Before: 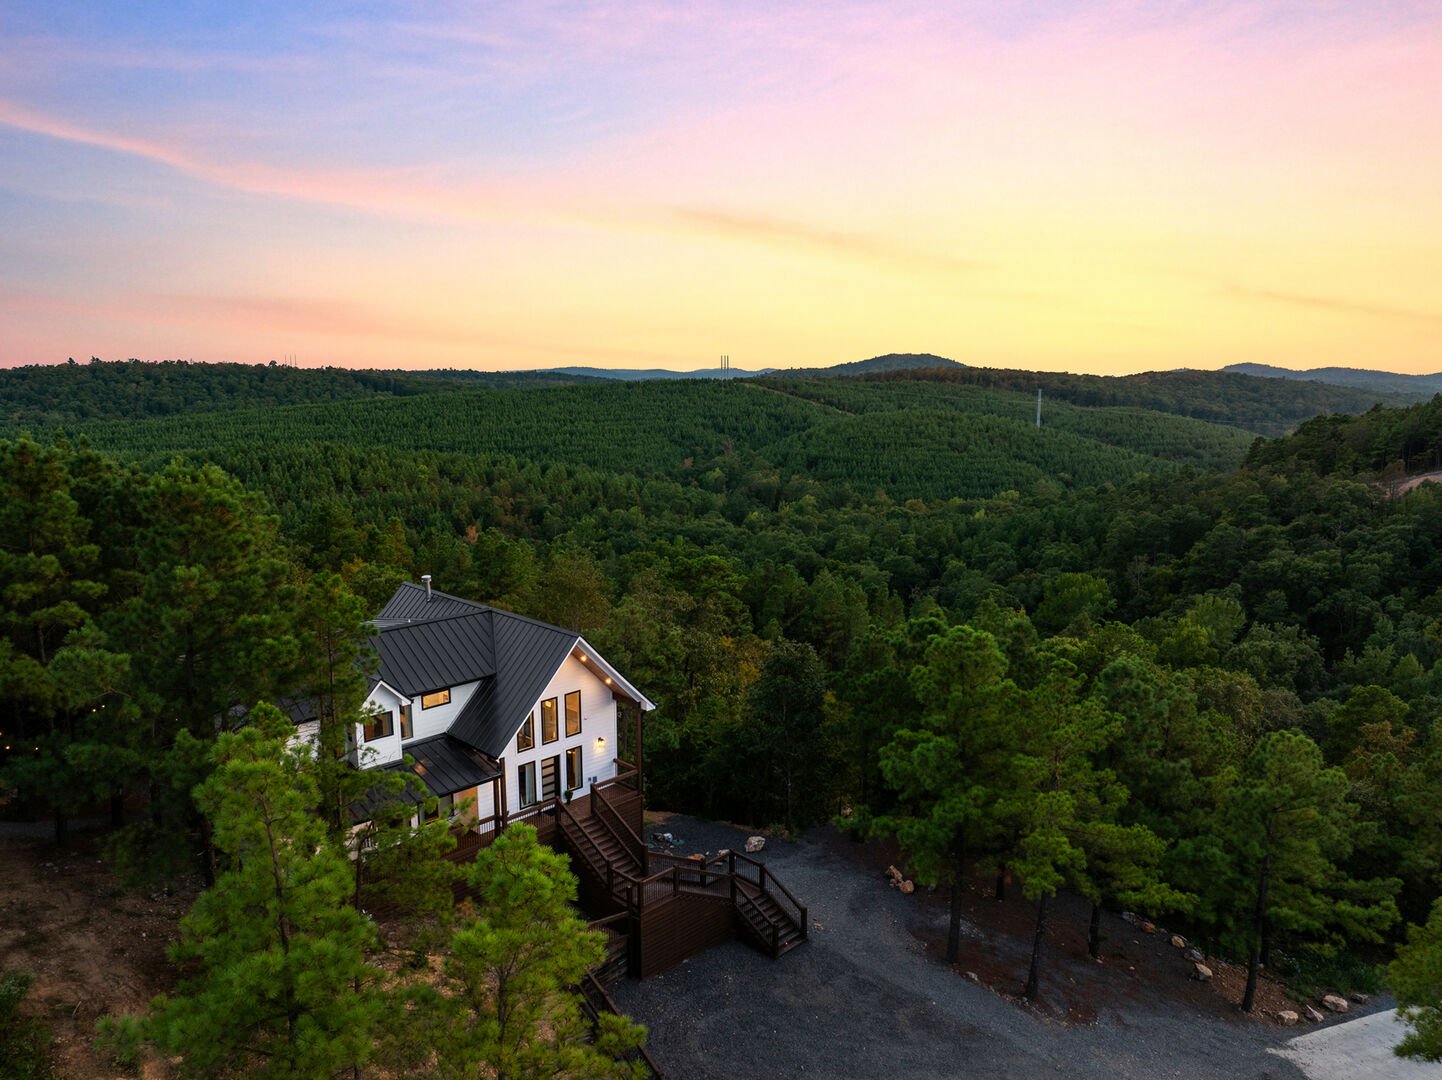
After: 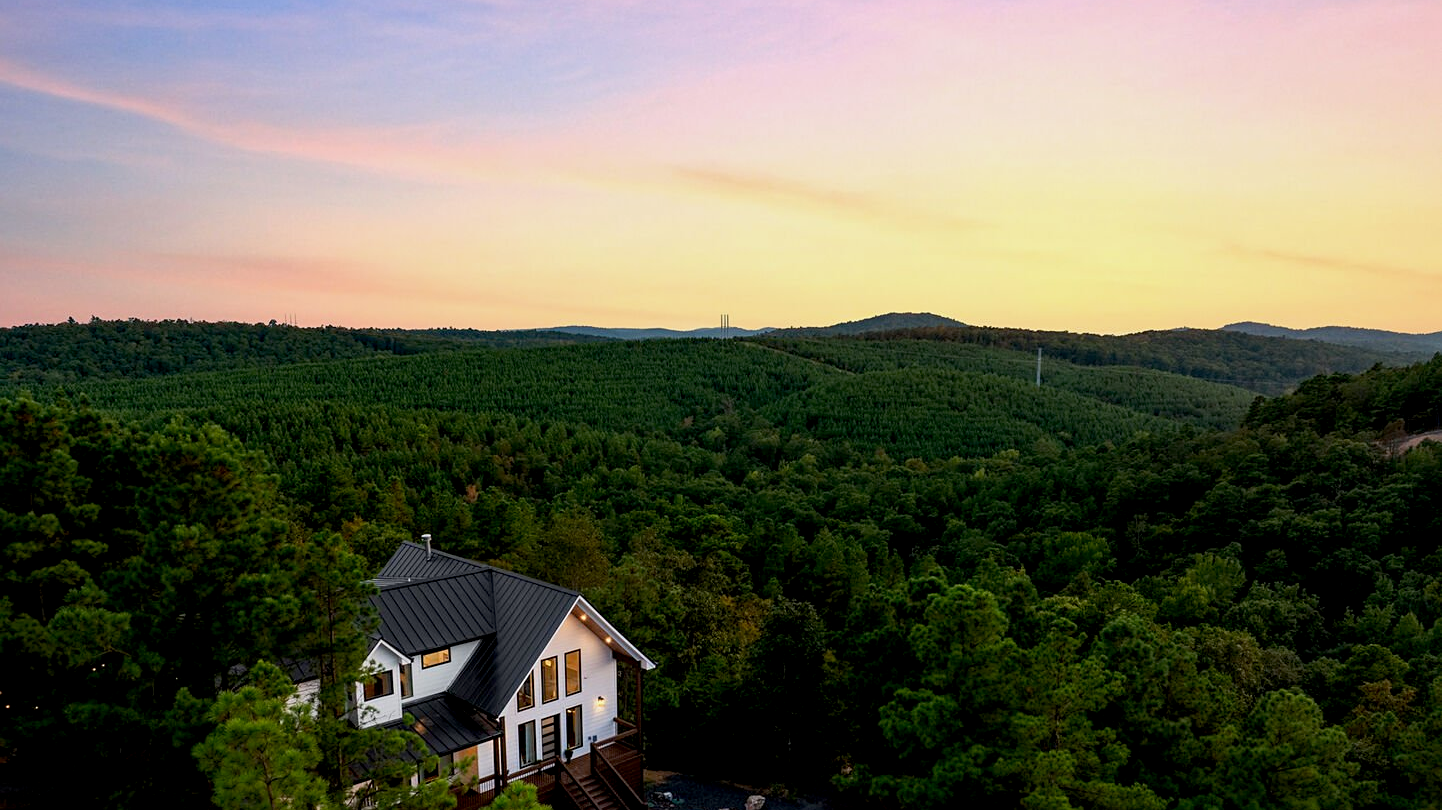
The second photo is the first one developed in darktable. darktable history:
exposure: black level correction 0.009, exposure -0.159 EV, compensate highlight preservation false
sharpen: amount 0.2
crop: top 3.857%, bottom 21.132%
